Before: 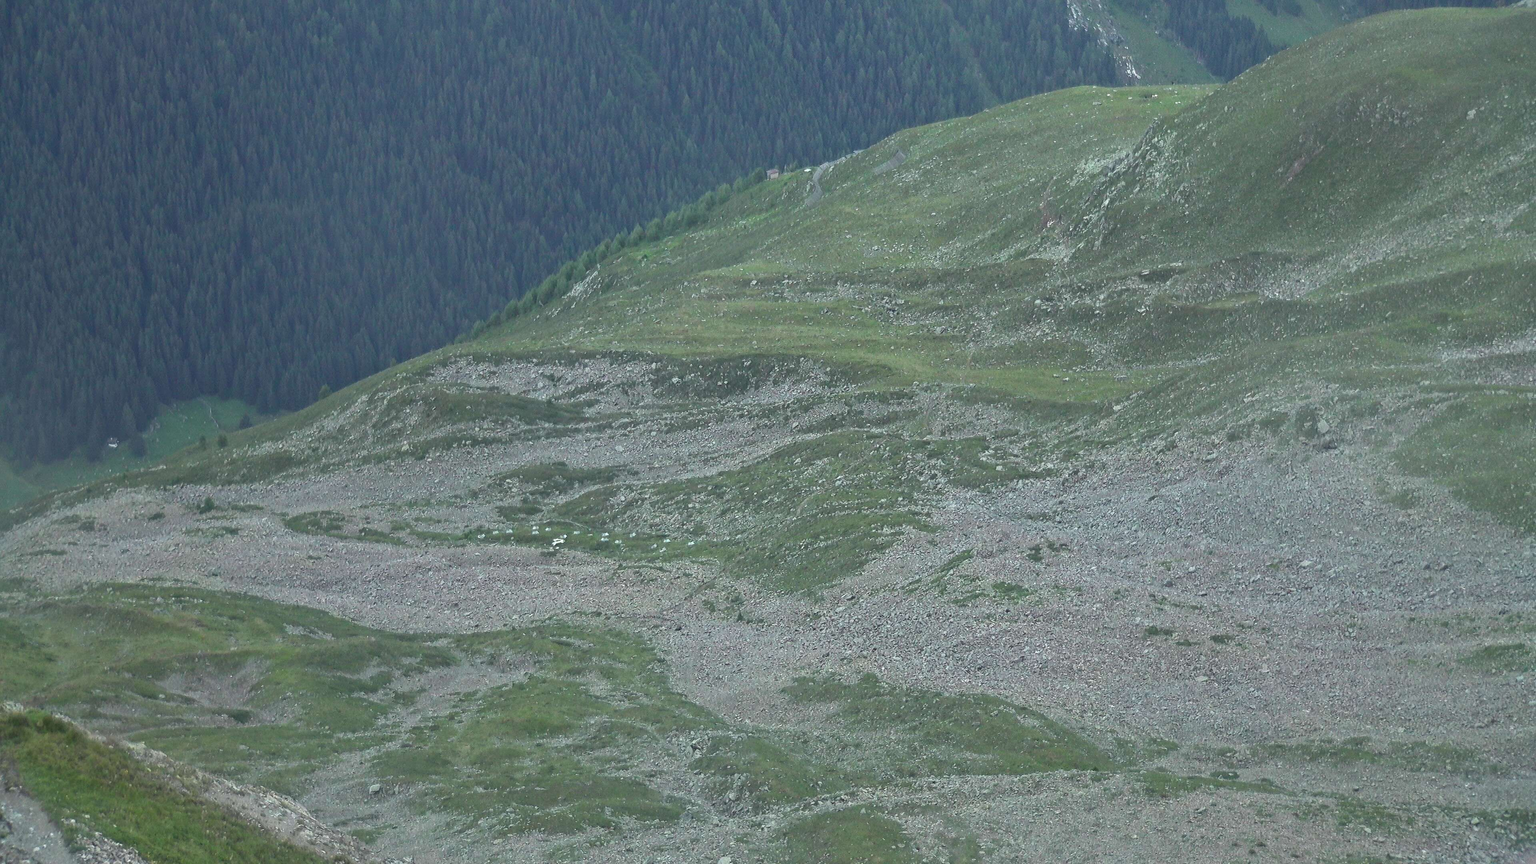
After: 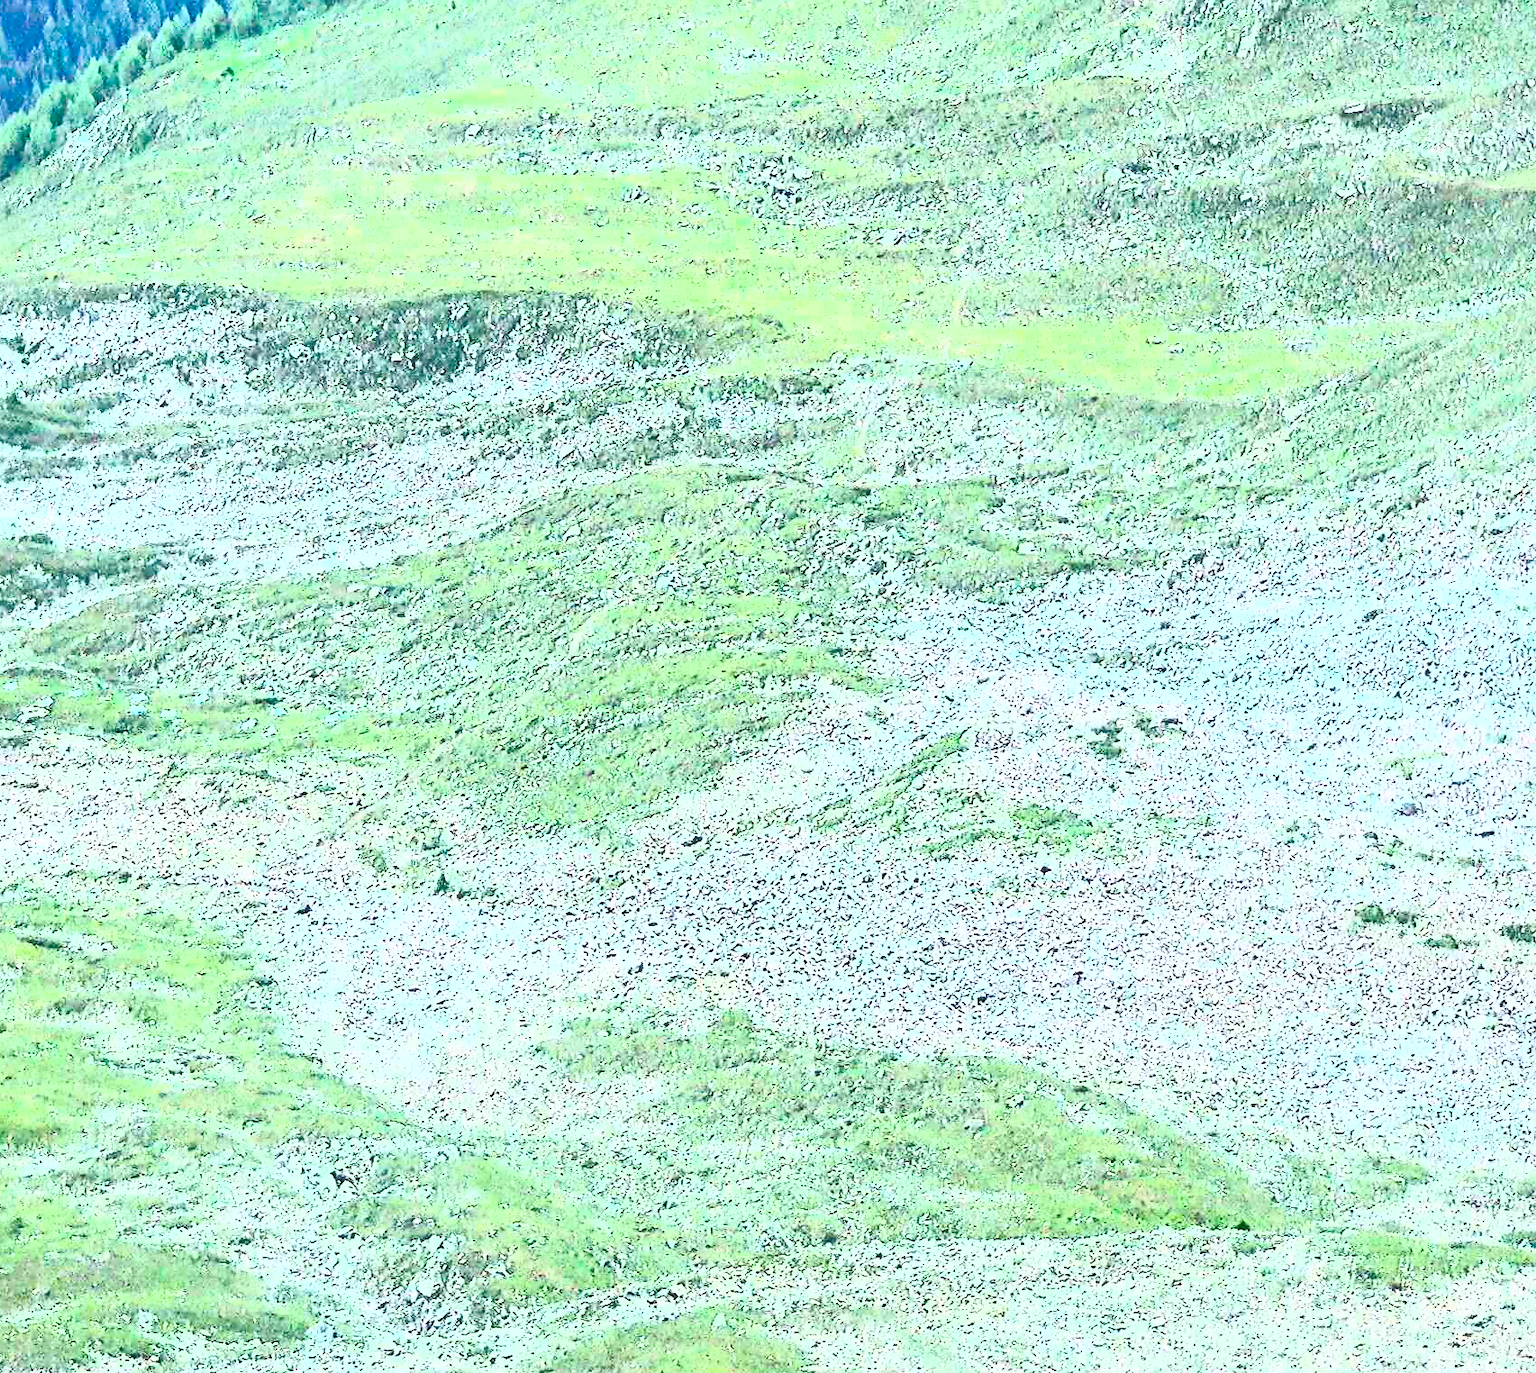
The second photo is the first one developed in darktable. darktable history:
shadows and highlights: shadows 37.36, highlights -27.54, soften with gaussian
crop: left 35.416%, top 26.035%, right 20.177%, bottom 3.359%
exposure: exposure 0.74 EV, compensate highlight preservation false
sharpen: amount 0.211
contrast brightness saturation: contrast 0.985, brightness 0.99, saturation 1
base curve: curves: ch0 [(0, 0) (0.073, 0.04) (0.157, 0.139) (0.492, 0.492) (0.758, 0.758) (1, 1)], preserve colors none
contrast equalizer: y [[0.5, 0.5, 0.5, 0.515, 0.749, 0.84], [0.5 ×6], [0.5 ×6], [0, 0, 0, 0.001, 0.067, 0.262], [0 ×6]], mix 0.296
